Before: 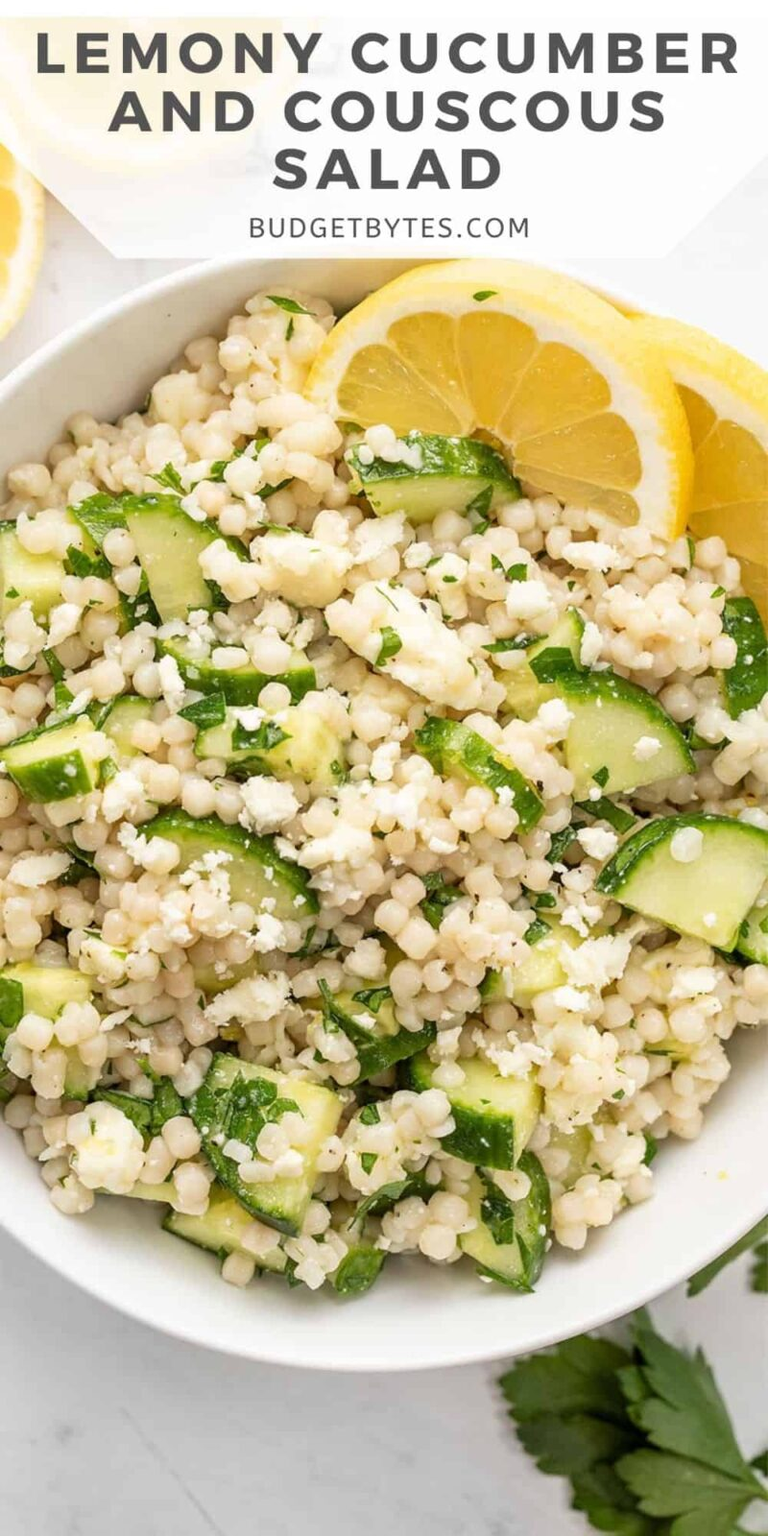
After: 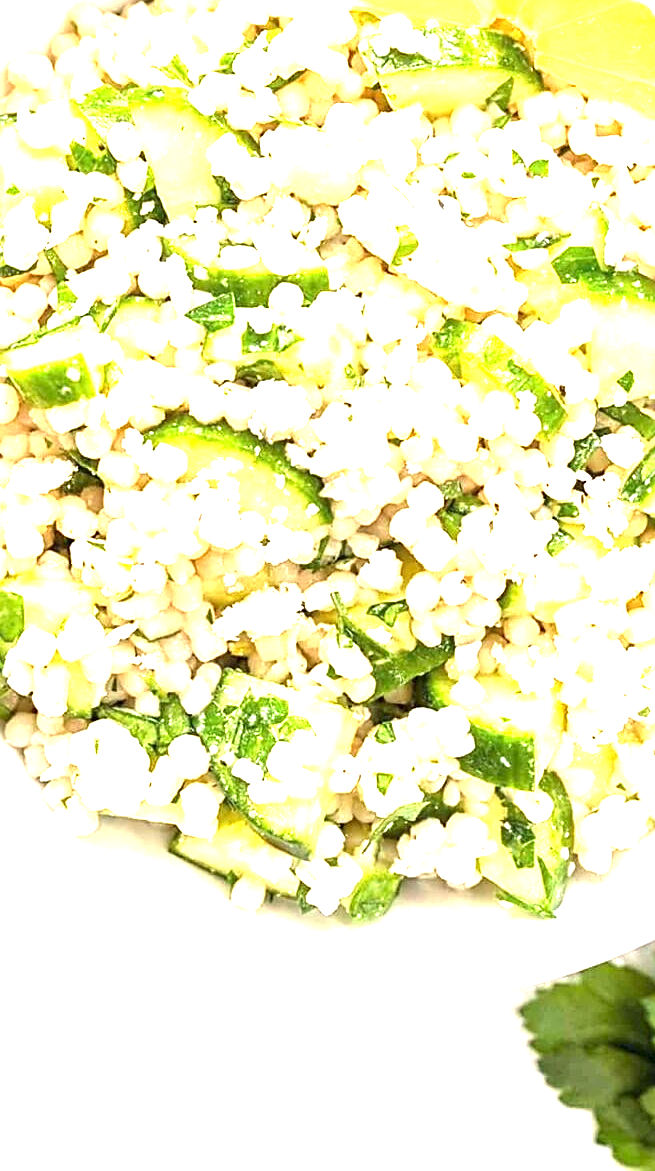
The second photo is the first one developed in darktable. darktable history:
crop: top 26.797%, right 18.025%
sharpen: on, module defaults
exposure: exposure 2.019 EV, compensate highlight preservation false
